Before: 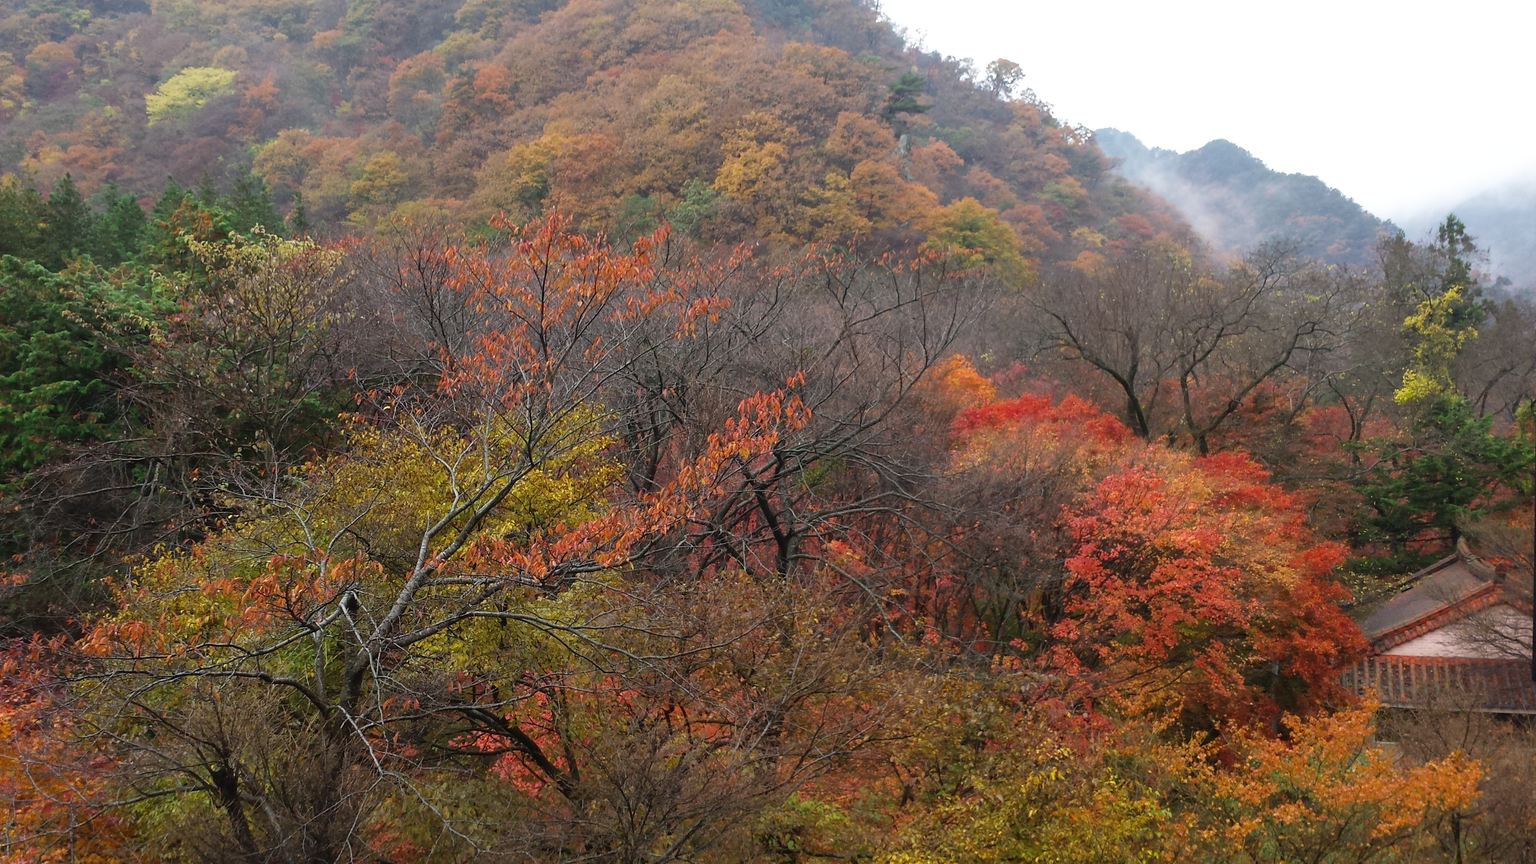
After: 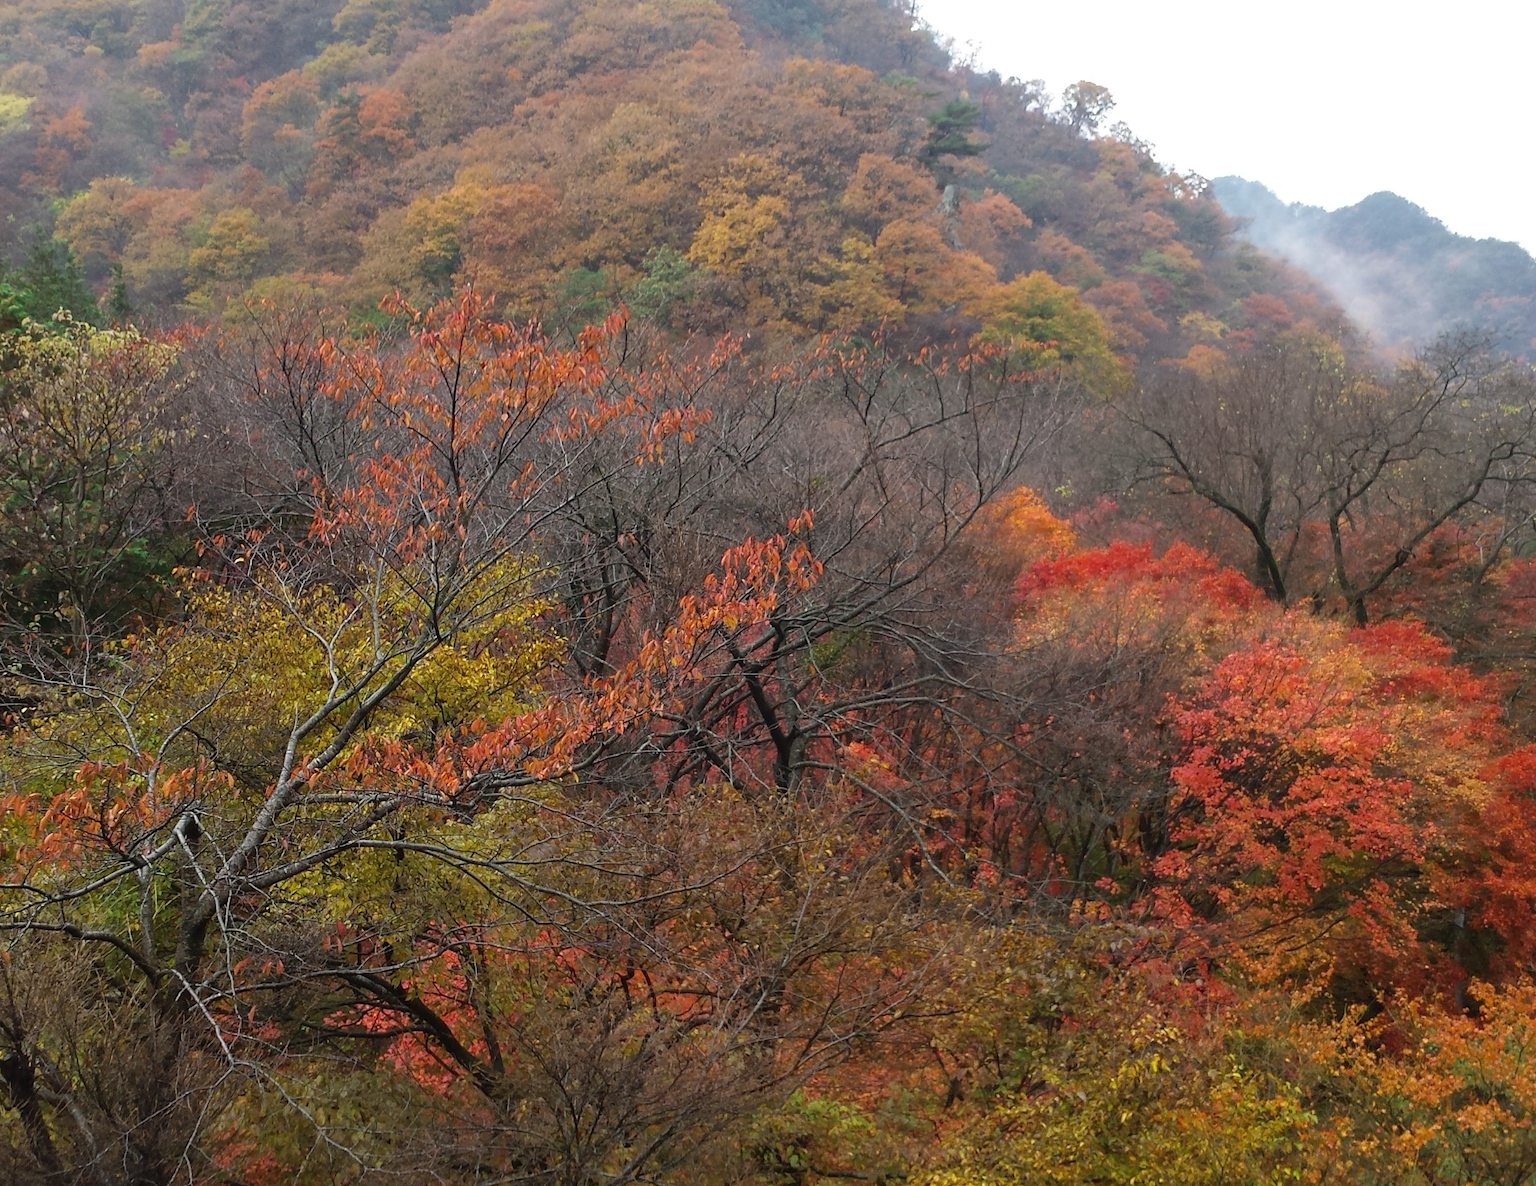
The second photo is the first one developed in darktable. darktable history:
crop: left 13.864%, top 0%, right 13.328%
